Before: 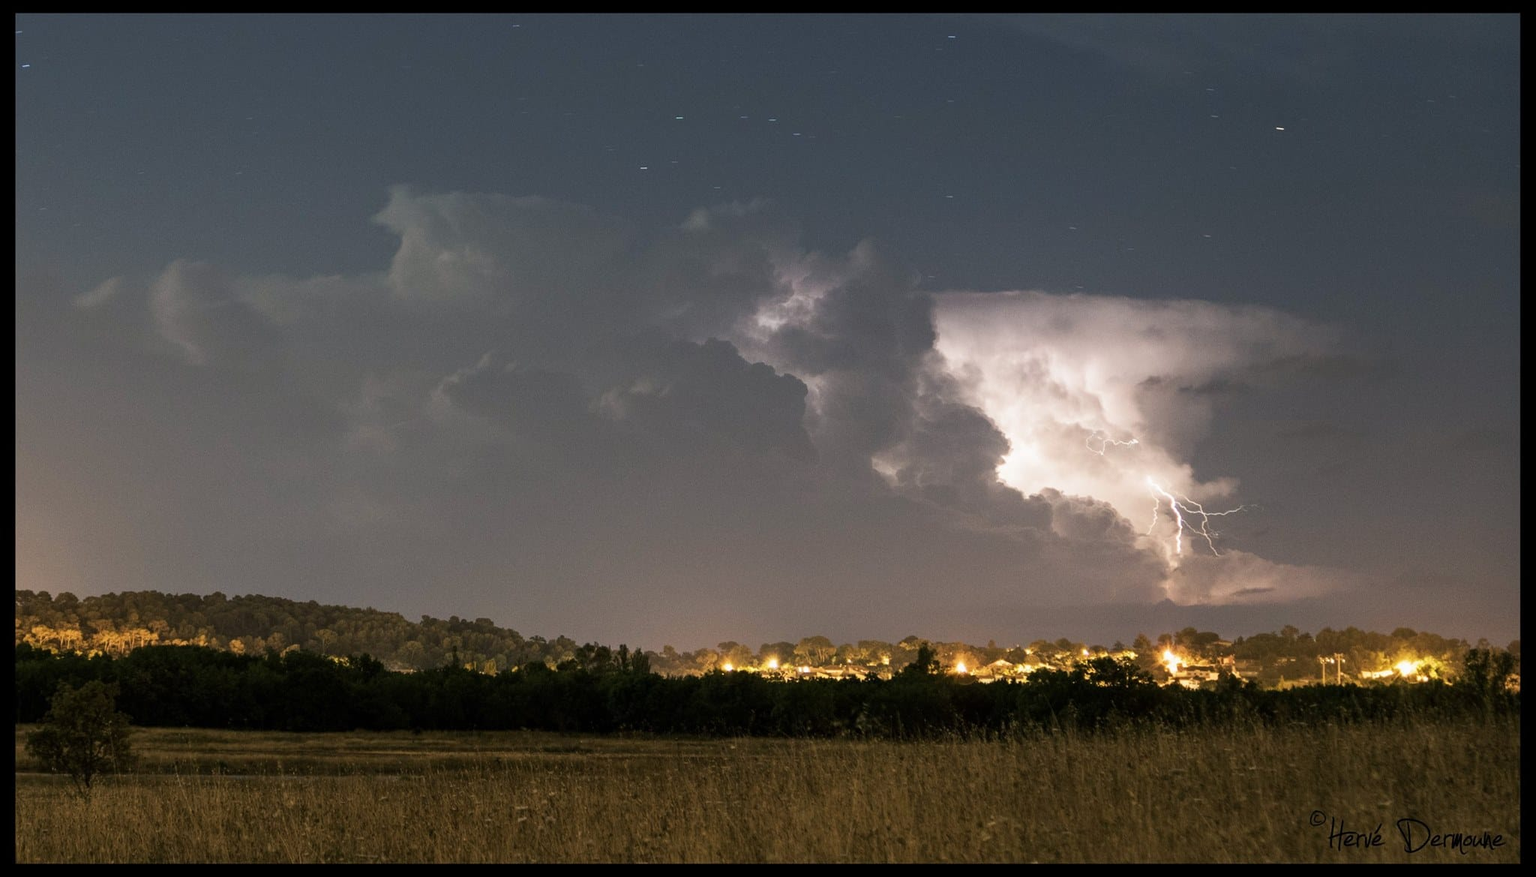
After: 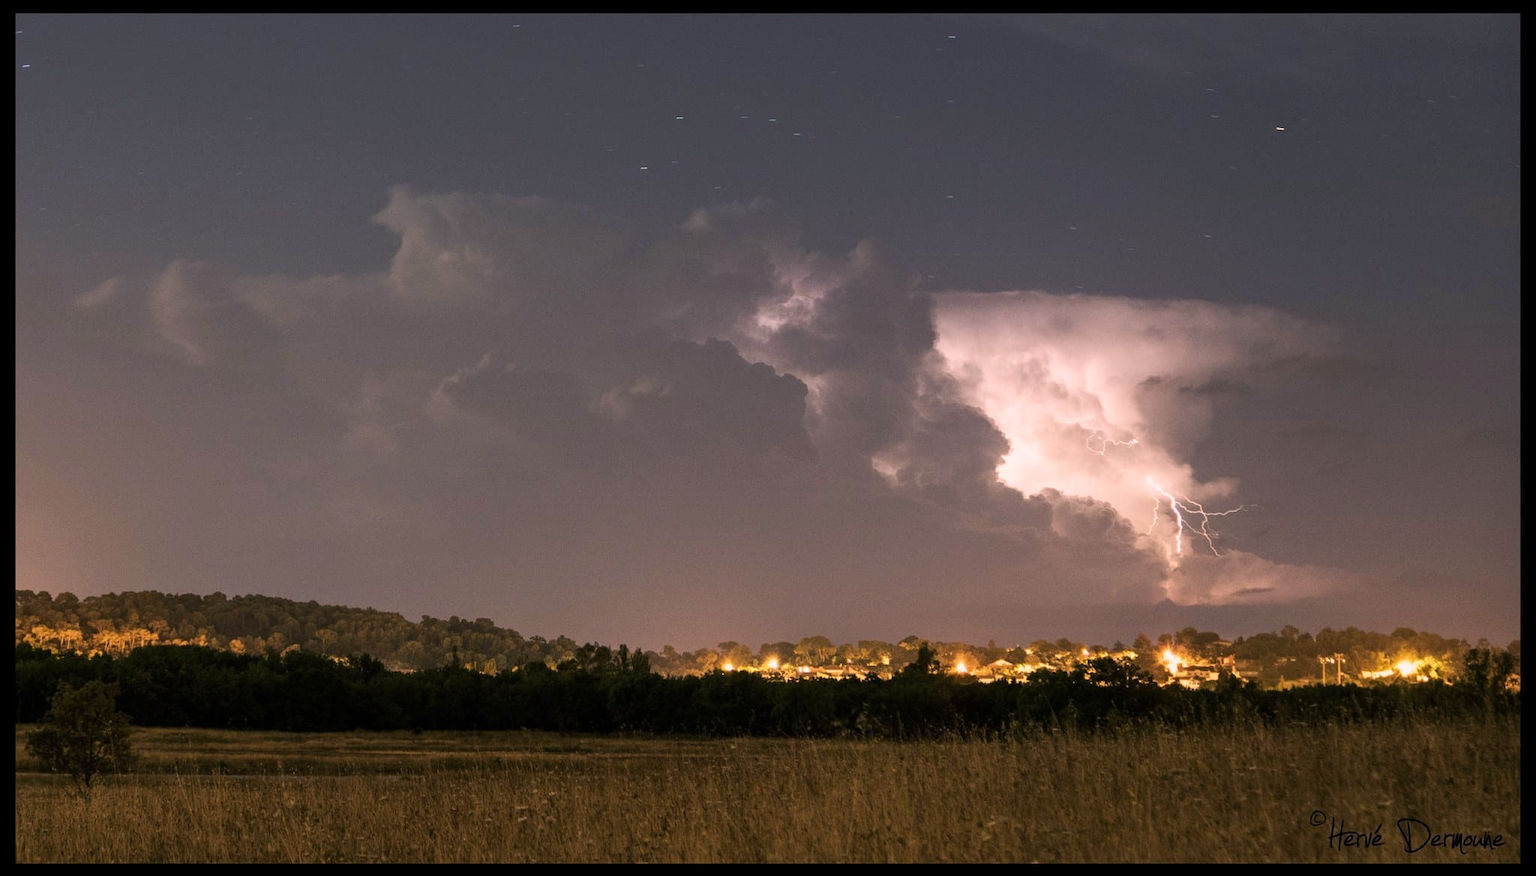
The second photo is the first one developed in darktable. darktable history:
color correction: highlights a* 12.68, highlights b* 5.52
